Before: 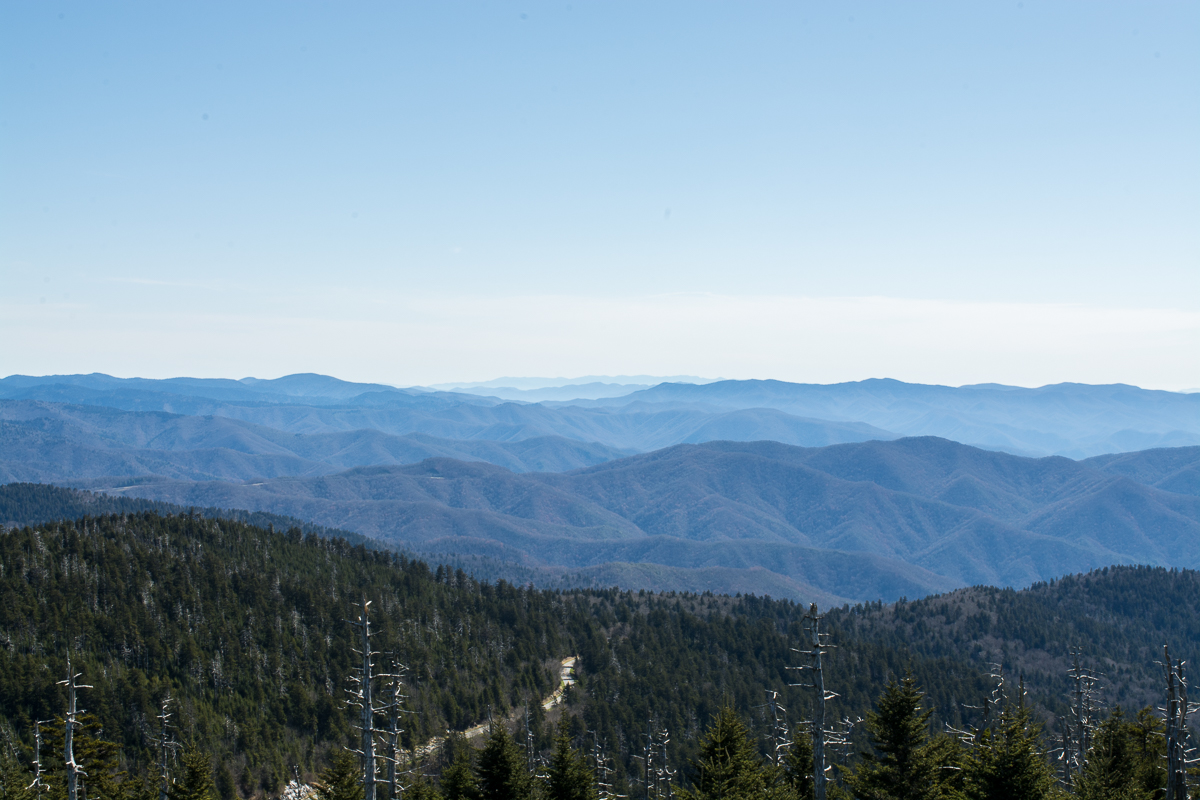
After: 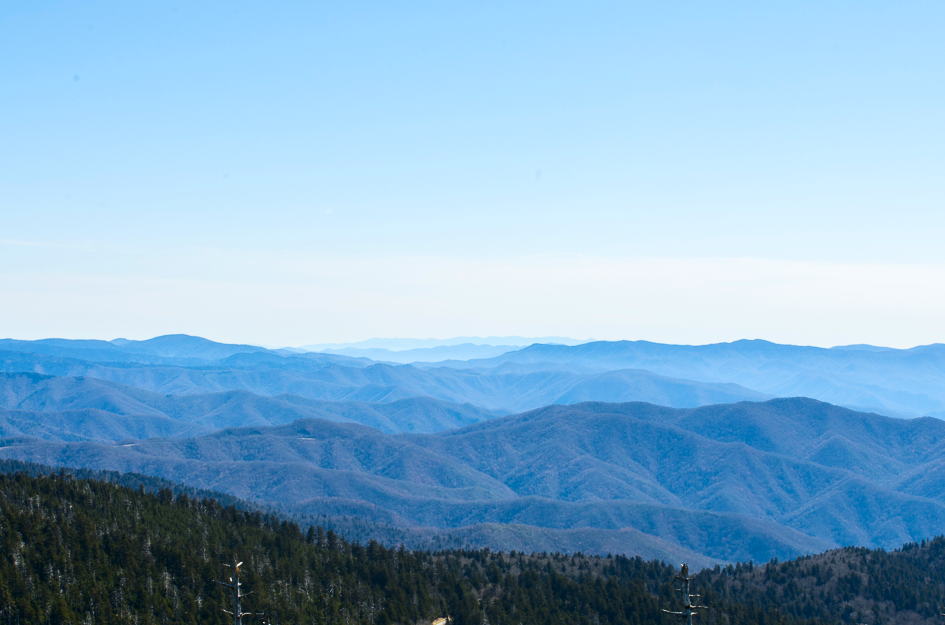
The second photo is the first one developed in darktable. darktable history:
white balance: emerald 1
crop and rotate: left 10.77%, top 5.1%, right 10.41%, bottom 16.76%
contrast brightness saturation: contrast 0.16, saturation 0.32
